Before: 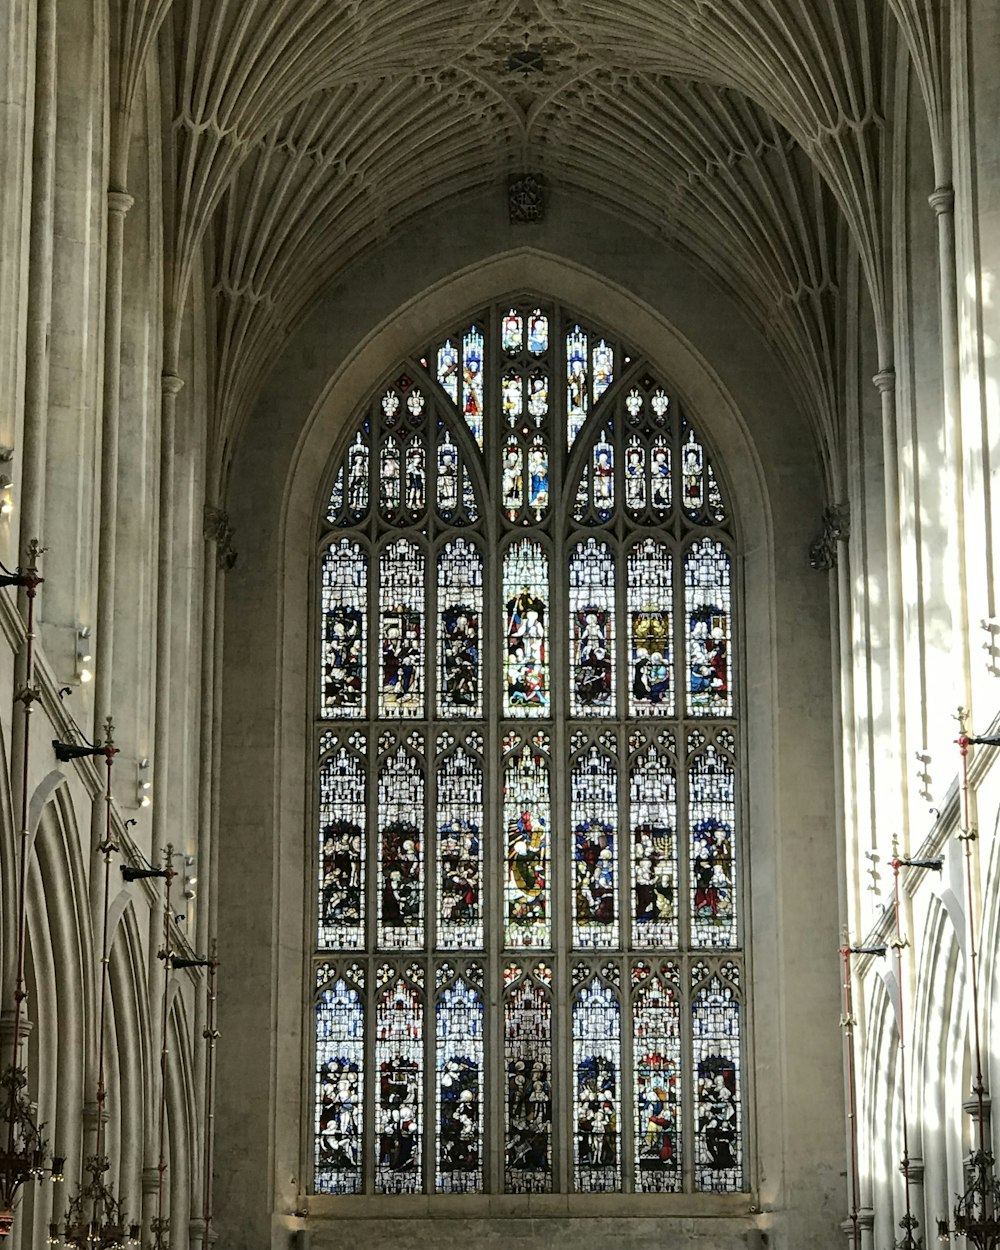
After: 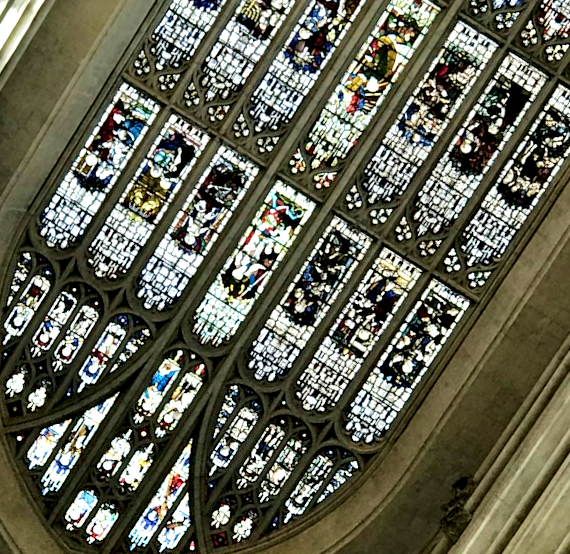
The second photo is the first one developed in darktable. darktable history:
crop and rotate: angle 147.32°, left 9.18%, top 15.614%, right 4.361%, bottom 17.156%
velvia: strength 44.34%
shadows and highlights: soften with gaussian
haze removal: compatibility mode true, adaptive false
contrast equalizer: octaves 7, y [[0.609, 0.611, 0.615, 0.613, 0.607, 0.603], [0.504, 0.498, 0.496, 0.499, 0.506, 0.516], [0 ×6], [0 ×6], [0 ×6]], mix 0.778
